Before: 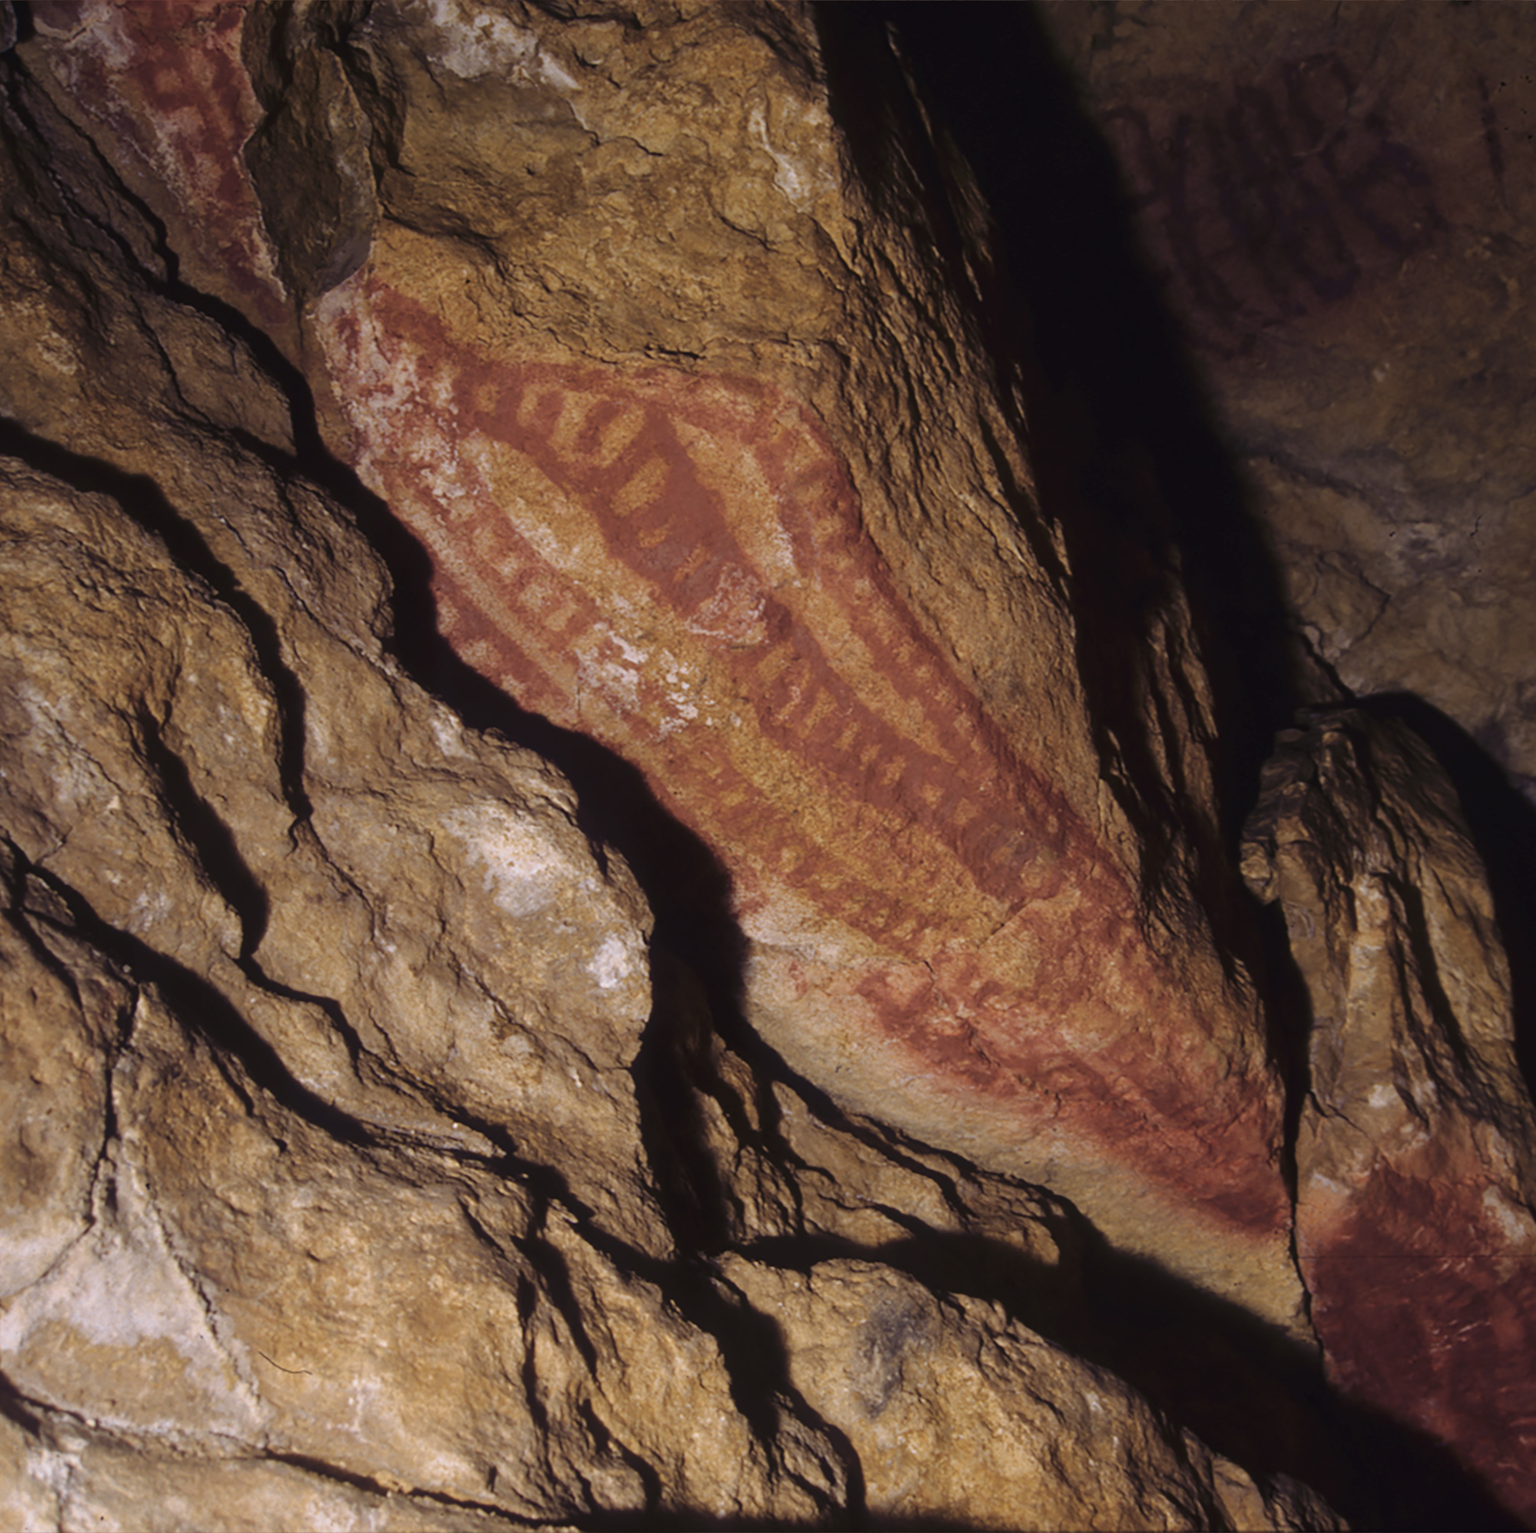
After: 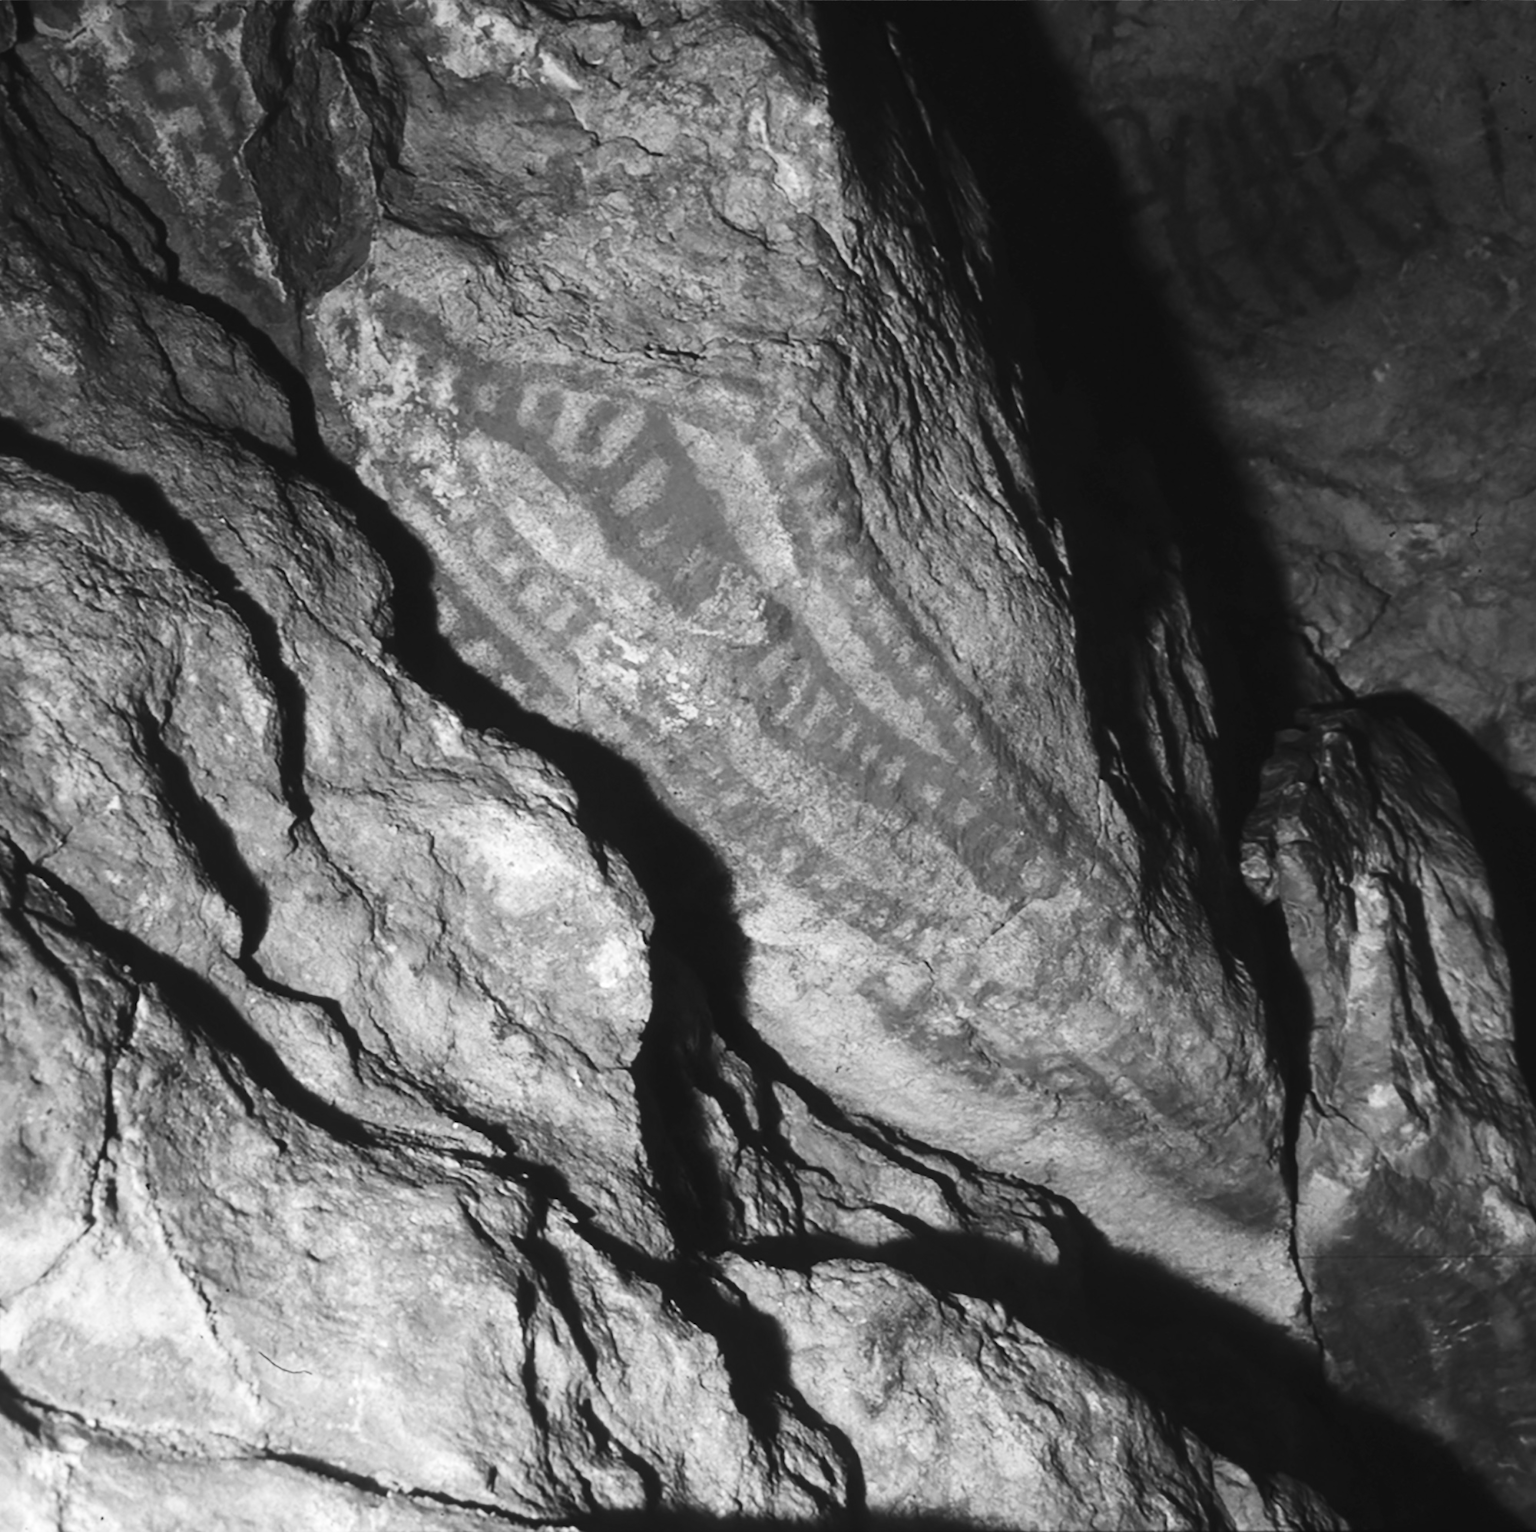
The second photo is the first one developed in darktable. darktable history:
exposure: black level correction 0, exposure 0.5 EV, compensate exposure bias true, compensate highlight preservation false
contrast brightness saturation: contrast 0.24, brightness 0.09
monochrome: on, module defaults
